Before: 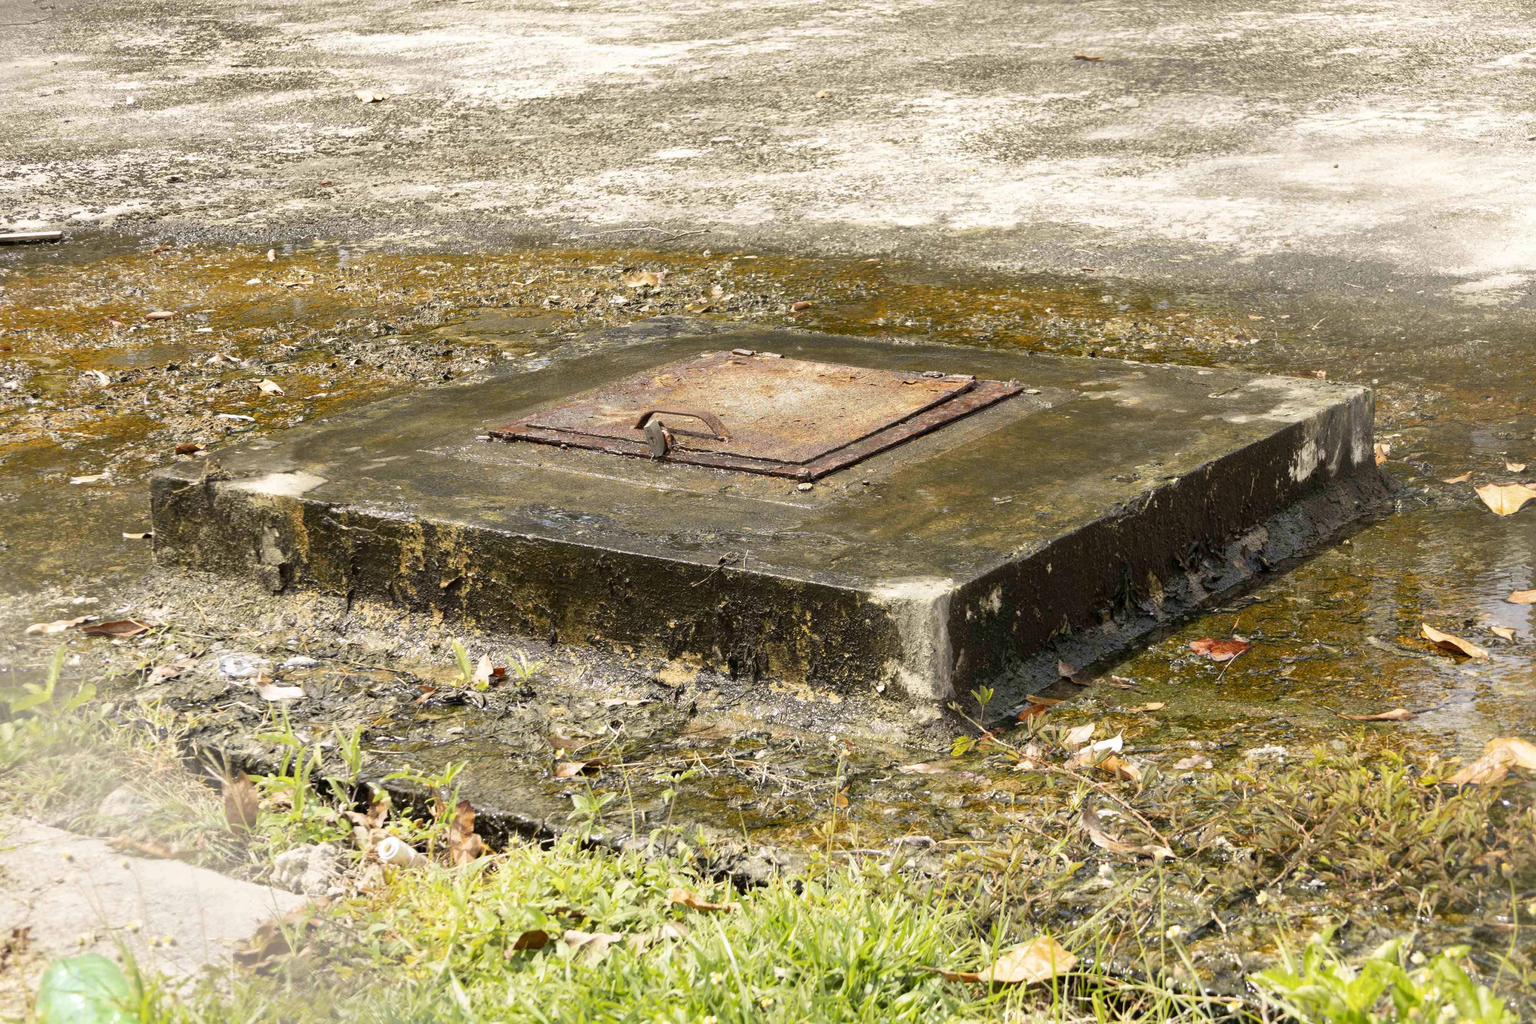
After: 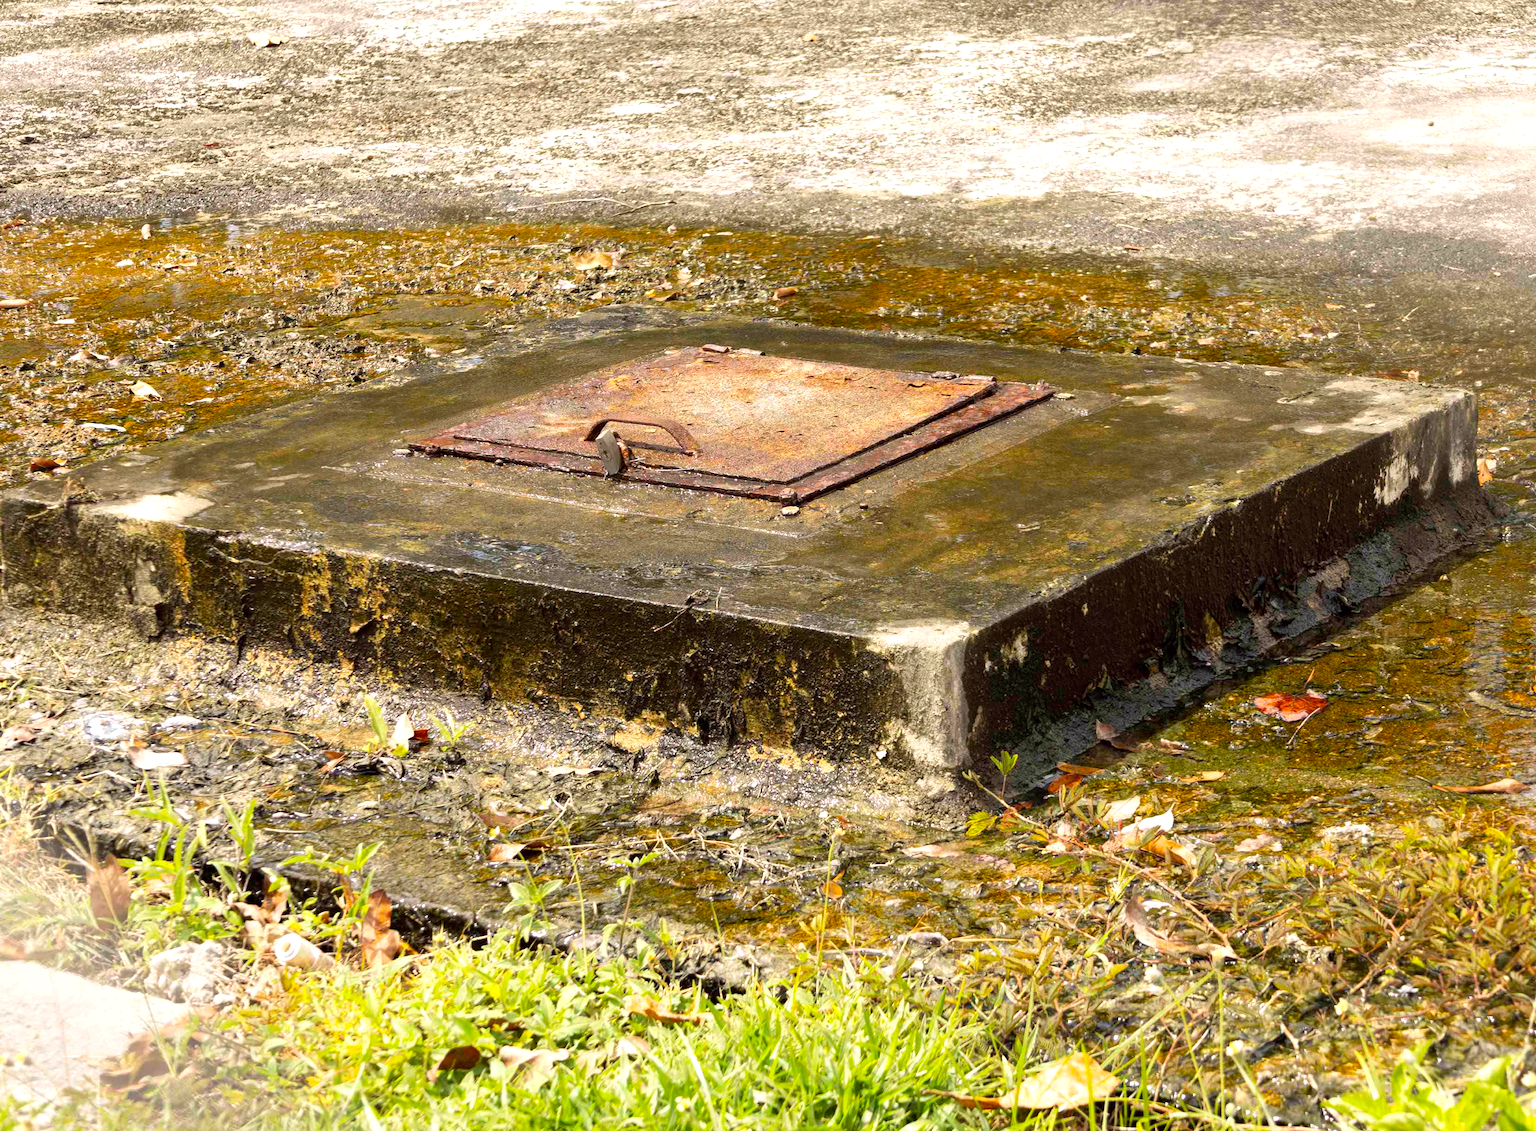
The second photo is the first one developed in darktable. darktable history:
color balance: lift [1, 1.001, 0.999, 1.001], gamma [1, 1.004, 1.007, 0.993], gain [1, 0.991, 0.987, 1.013], contrast 7.5%, contrast fulcrum 10%, output saturation 115%
crop: left 9.807%, top 6.259%, right 7.334%, bottom 2.177%
